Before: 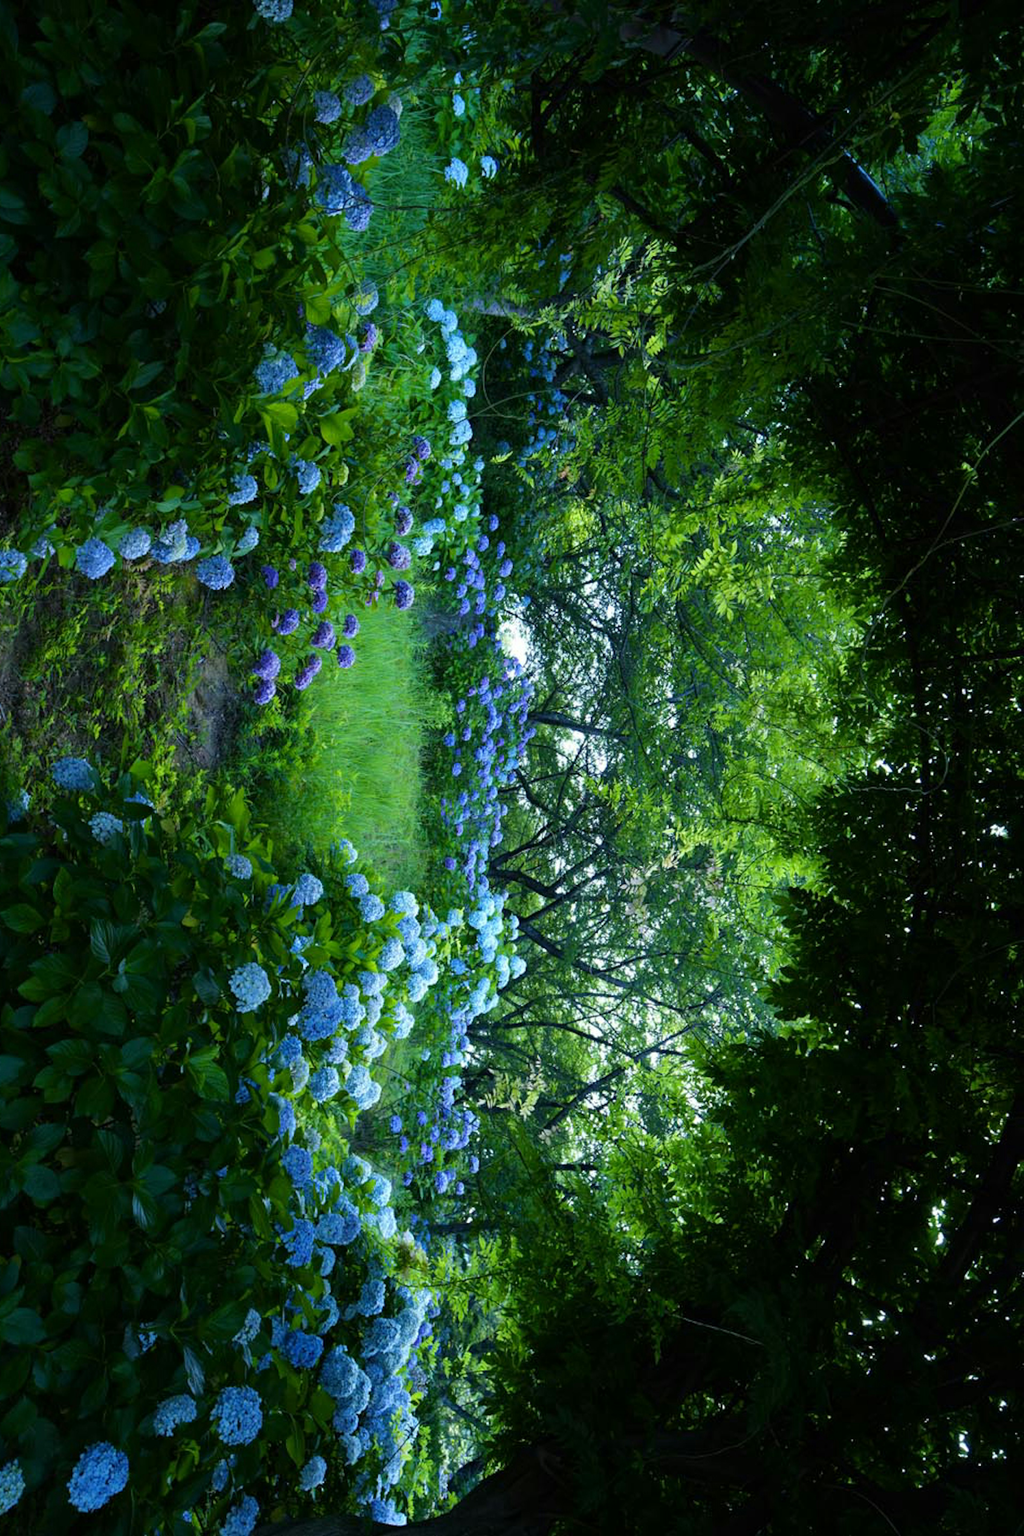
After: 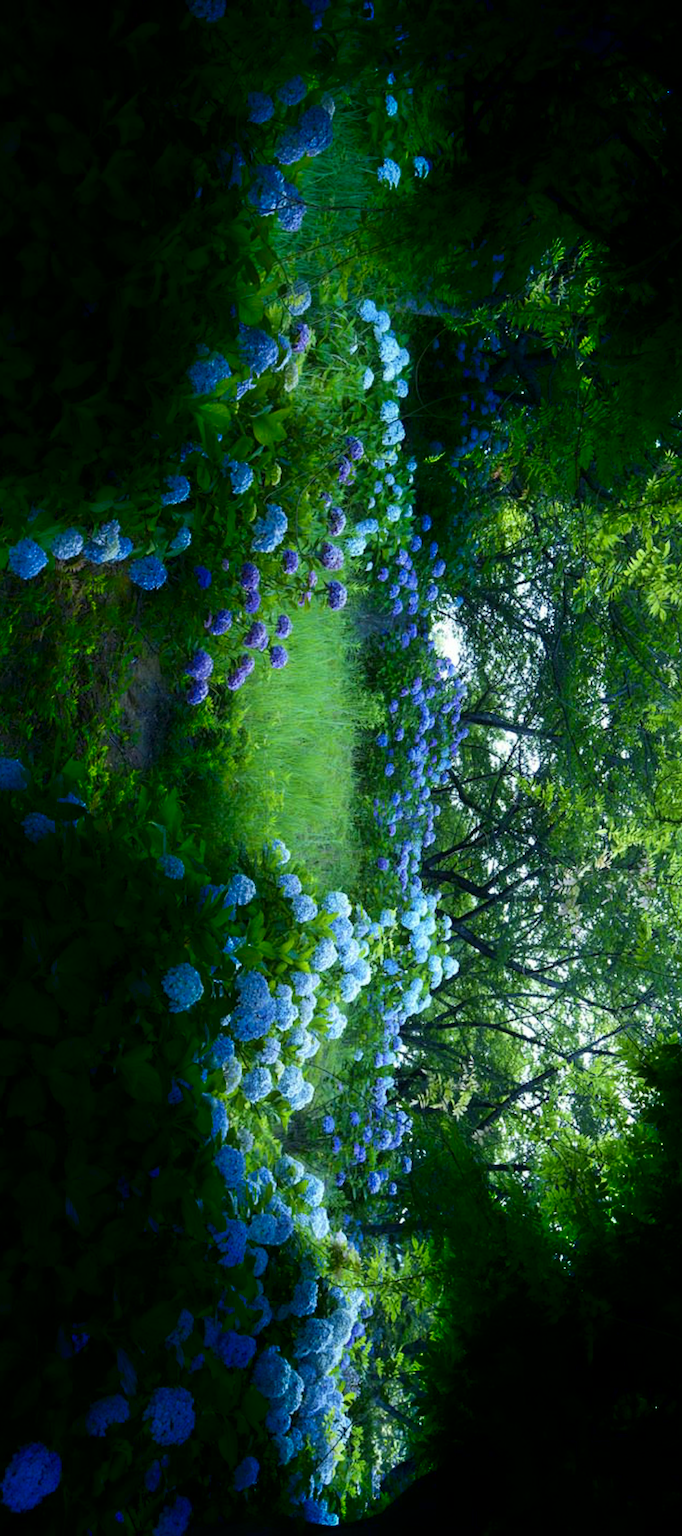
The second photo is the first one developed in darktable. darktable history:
crop and rotate: left 6.617%, right 26.717%
shadows and highlights: shadows -90, highlights 90, soften with gaussian
